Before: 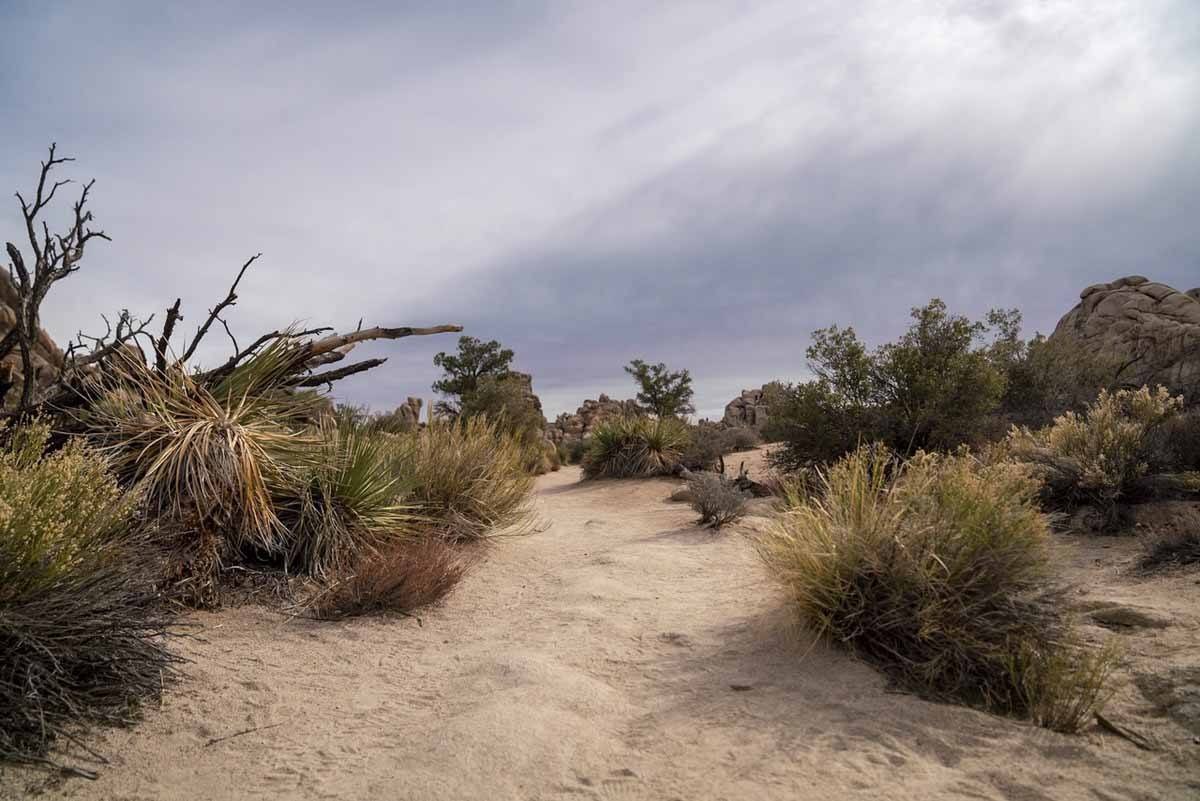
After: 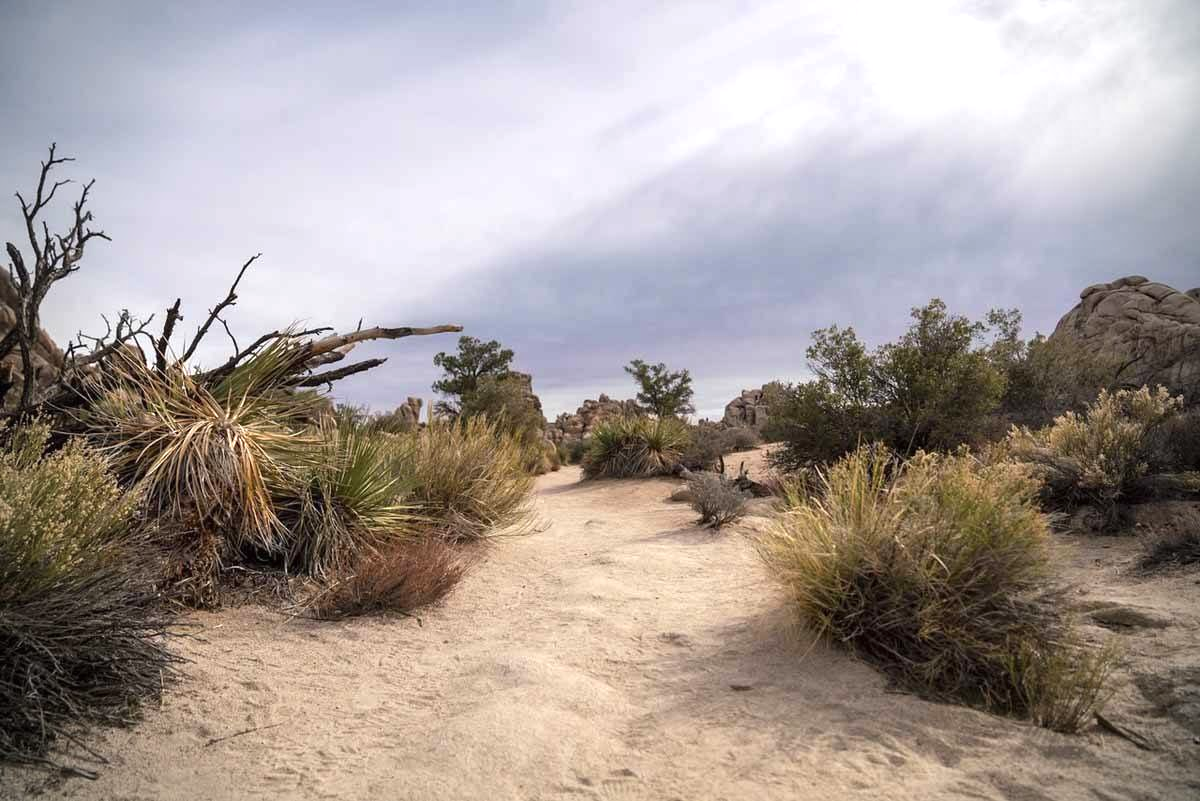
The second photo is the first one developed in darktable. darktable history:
vignetting: unbound false
exposure: black level correction 0, exposure 0.5 EV, compensate highlight preservation false
